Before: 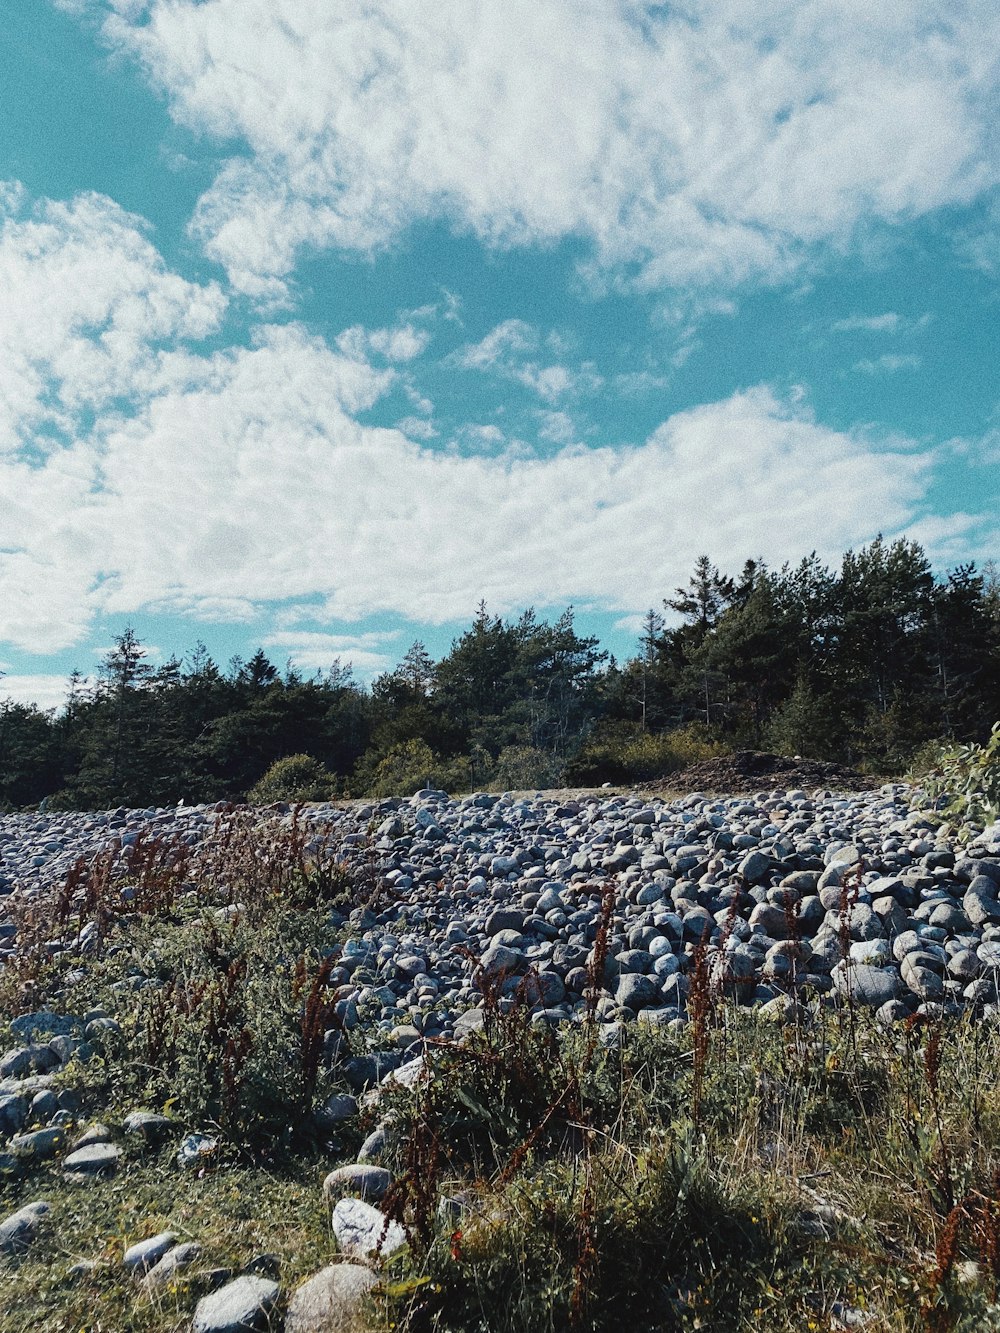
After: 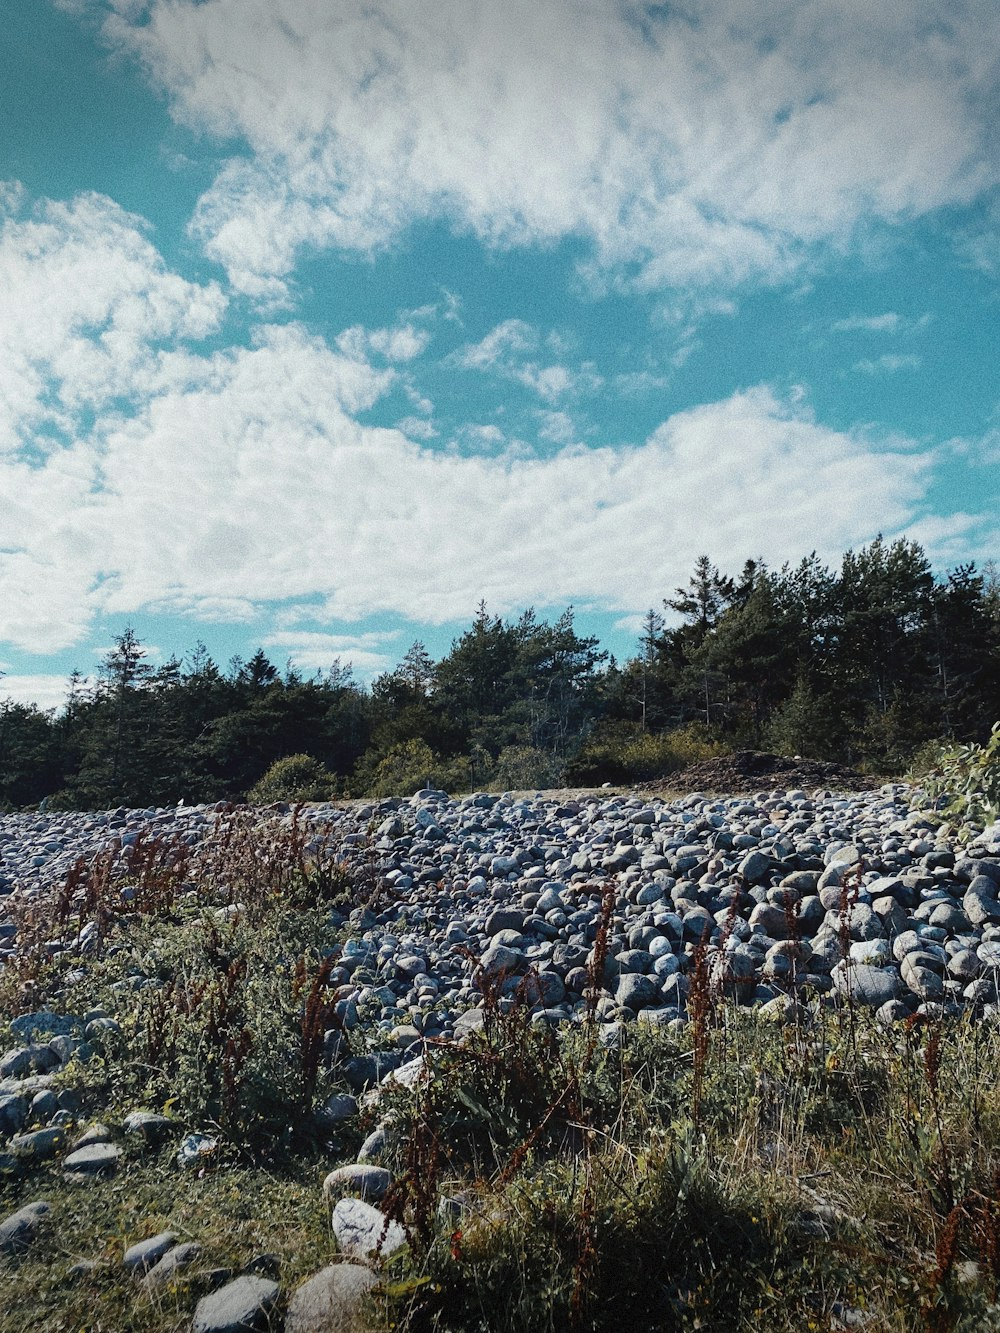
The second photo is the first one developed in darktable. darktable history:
vignetting: fall-off start 100.78%, saturation -0.031, width/height ratio 1.322, dithering 8-bit output, unbound false
